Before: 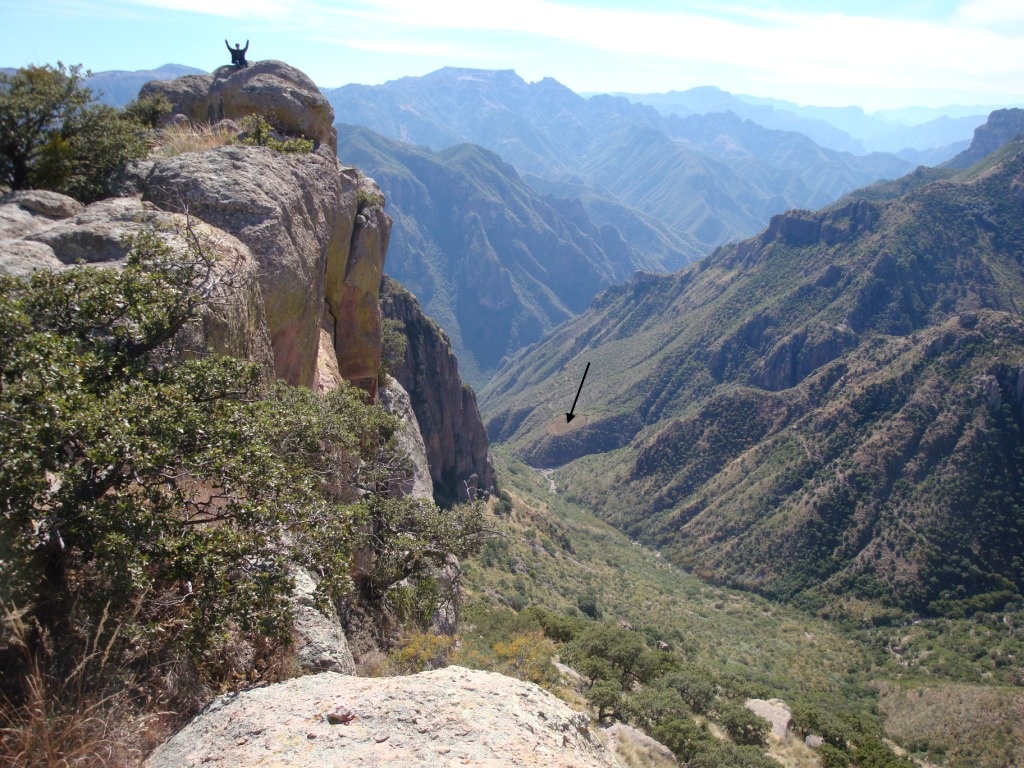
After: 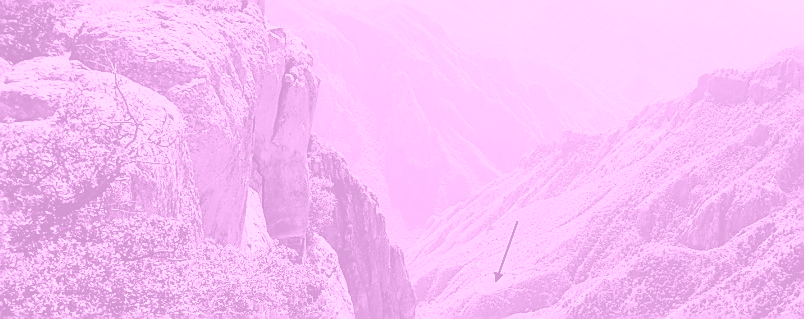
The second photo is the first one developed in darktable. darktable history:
color calibration: illuminant as shot in camera, x 0.358, y 0.373, temperature 4628.91 K
tone curve: curves: ch0 [(0, 0.032) (0.094, 0.08) (0.265, 0.208) (0.41, 0.417) (0.498, 0.496) (0.638, 0.673) (0.819, 0.841) (0.96, 0.899)]; ch1 [(0, 0) (0.161, 0.092) (0.37, 0.302) (0.417, 0.434) (0.495, 0.498) (0.576, 0.589) (0.725, 0.765) (1, 1)]; ch2 [(0, 0) (0.352, 0.403) (0.45, 0.469) (0.521, 0.515) (0.59, 0.579) (1, 1)], color space Lab, independent channels, preserve colors none
filmic rgb: hardness 4.17
contrast brightness saturation: contrast 0.2, brightness 0.2, saturation 0.8
sharpen: radius 1.4, amount 1.25, threshold 0.7
crop: left 7.036%, top 18.398%, right 14.379%, bottom 40.043%
colorize: hue 331.2°, saturation 75%, source mix 30.28%, lightness 70.52%, version 1
